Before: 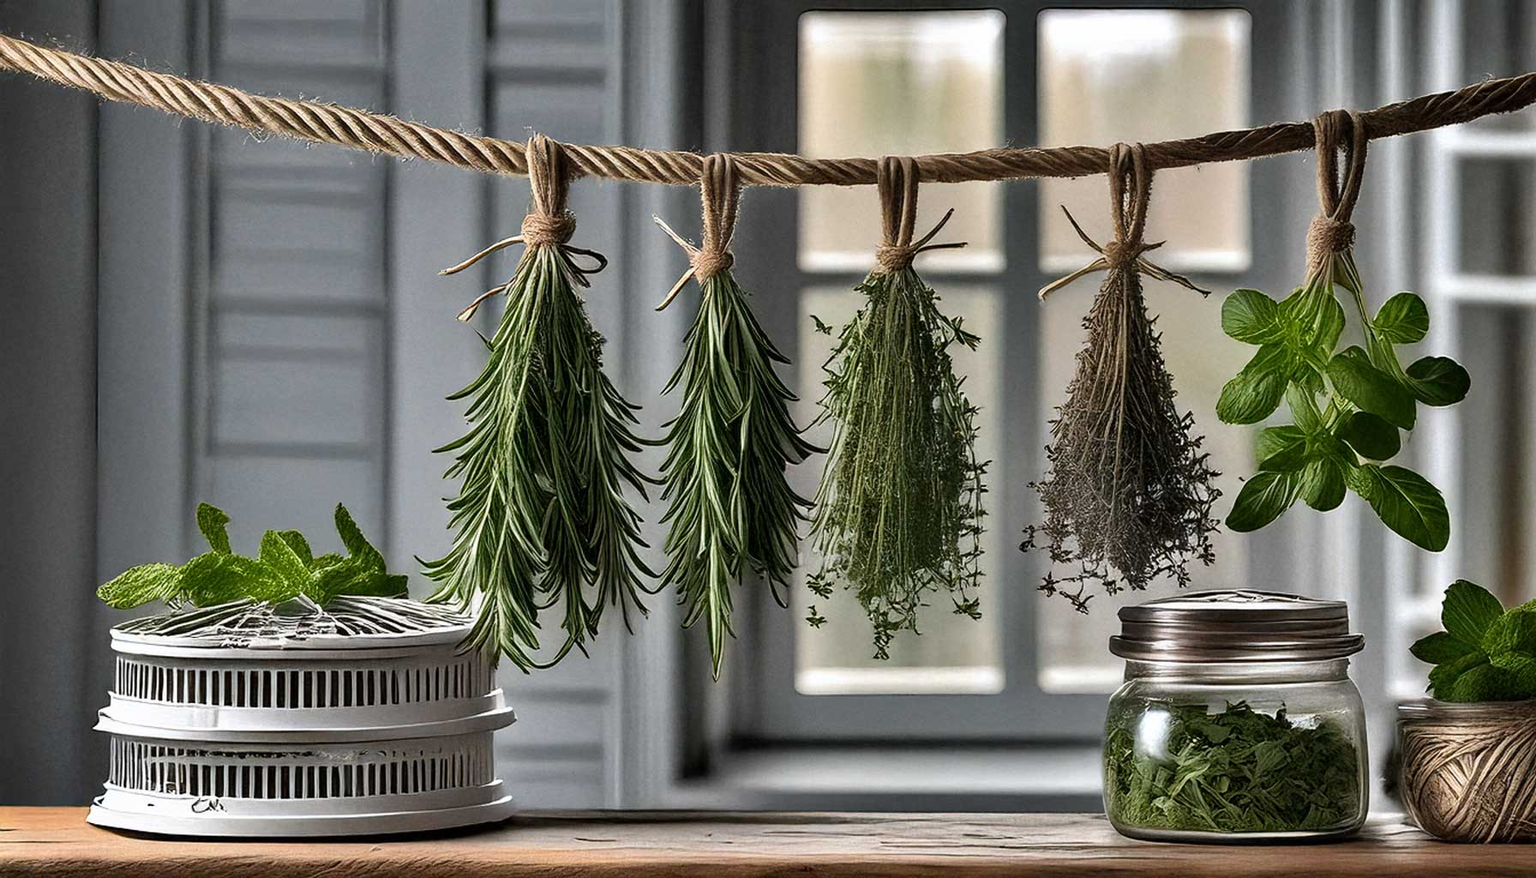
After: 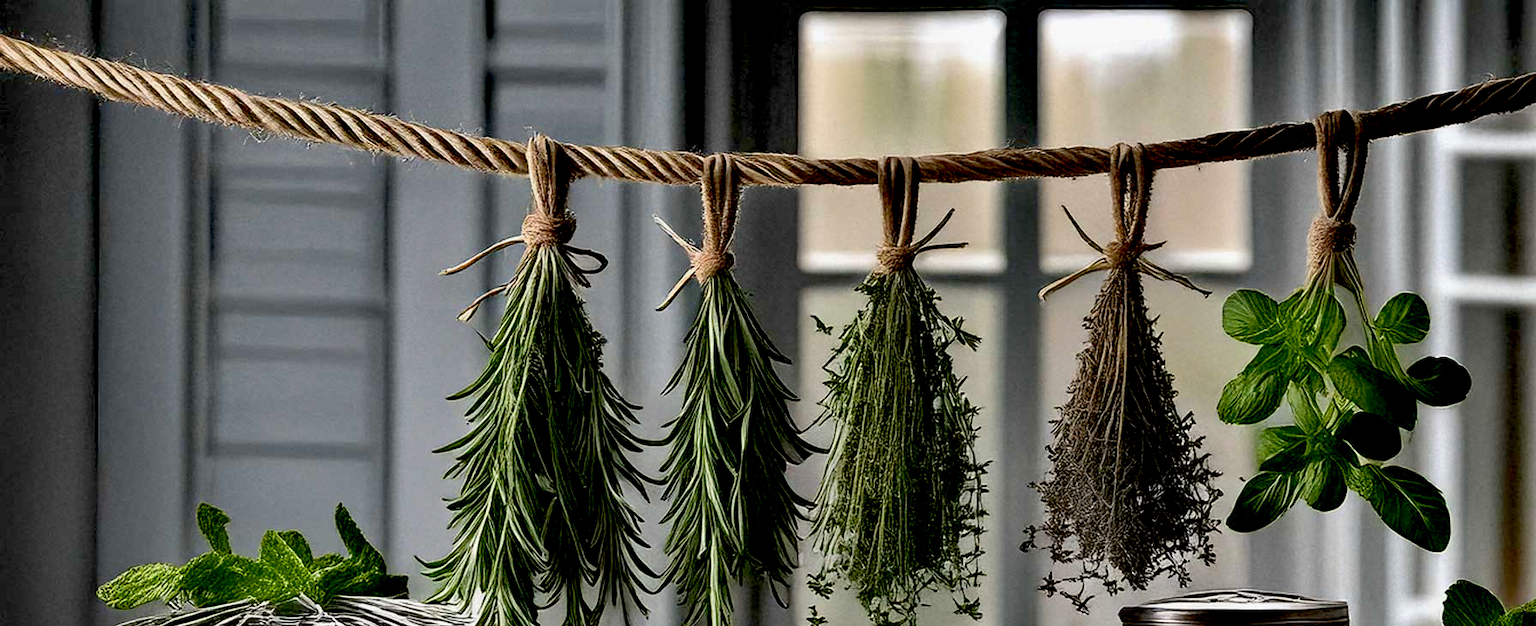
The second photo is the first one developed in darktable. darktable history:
contrast brightness saturation: contrast 0.04, saturation 0.07
crop: bottom 28.576%
exposure: black level correction 0.029, exposure -0.073 EV, compensate highlight preservation false
rgb levels: preserve colors max RGB
